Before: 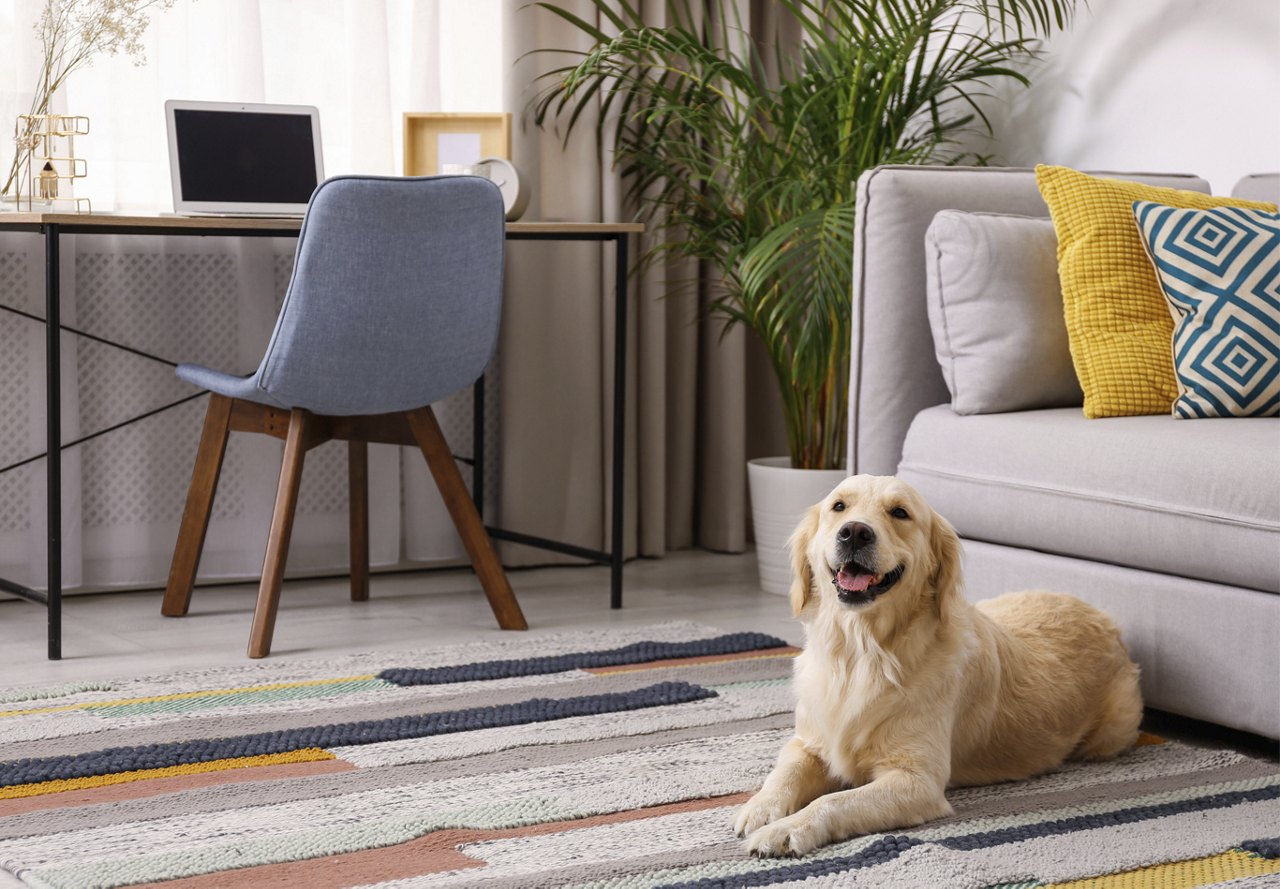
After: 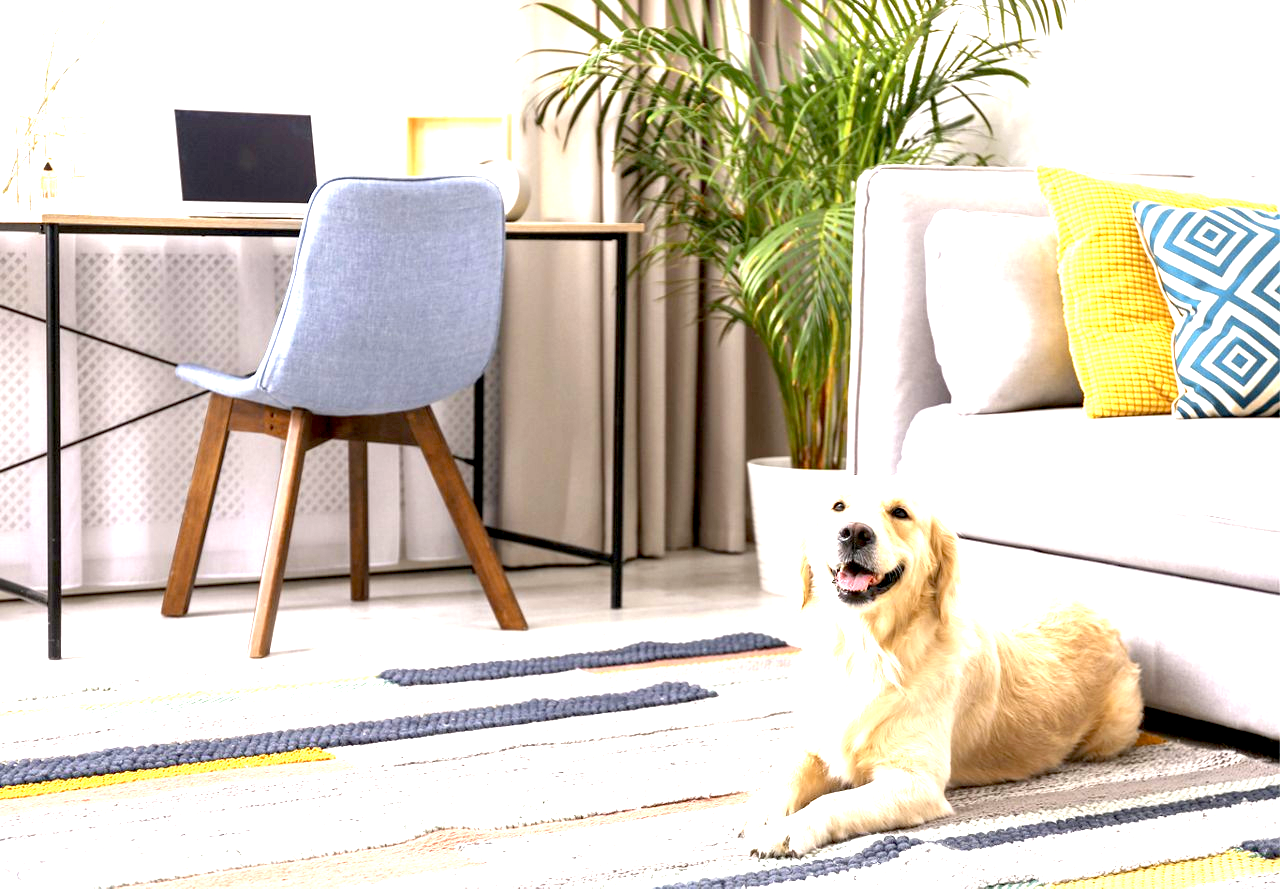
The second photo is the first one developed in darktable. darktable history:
exposure: black level correction 0.006, exposure 2.065 EV, compensate highlight preservation false
